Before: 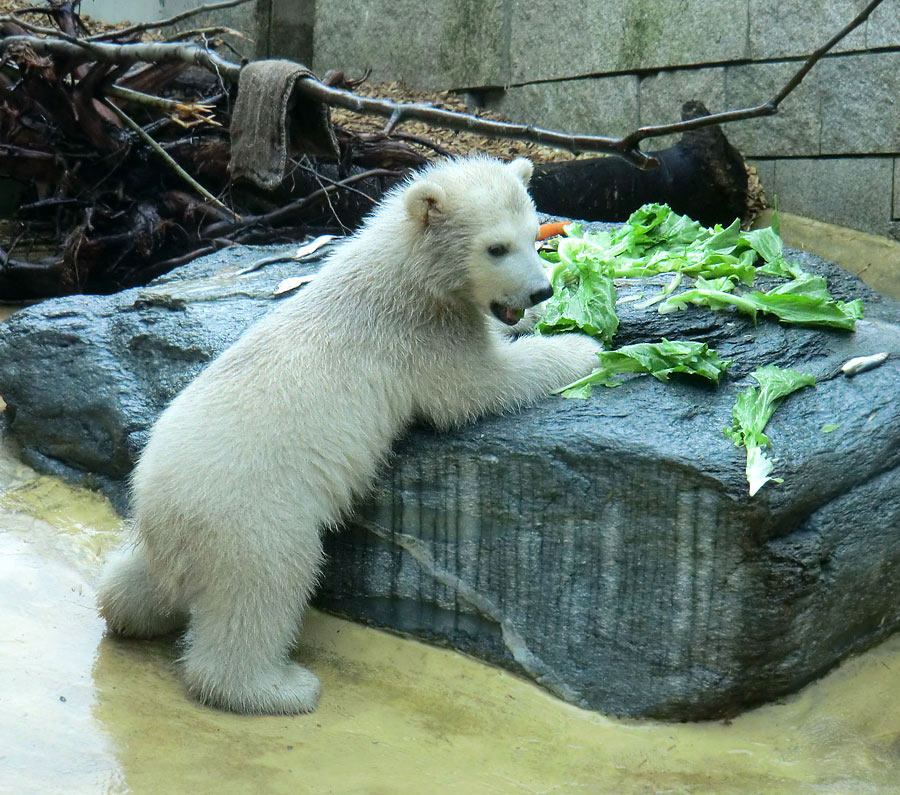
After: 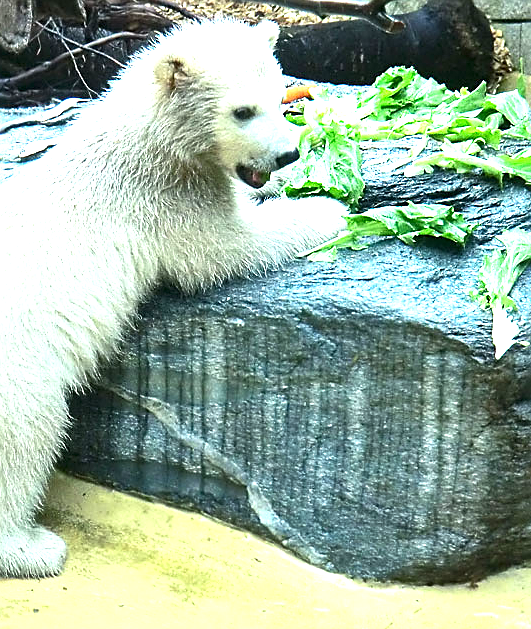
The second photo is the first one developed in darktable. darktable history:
shadows and highlights: shadows 32.02, highlights -32.18, soften with gaussian
sharpen: amount 0.598
base curve: curves: ch0 [(0, 0) (0.303, 0.277) (1, 1)], preserve colors none
exposure: black level correction 0, exposure 1.488 EV, compensate highlight preservation false
crop and rotate: left 28.251%, top 17.312%, right 12.702%, bottom 3.56%
